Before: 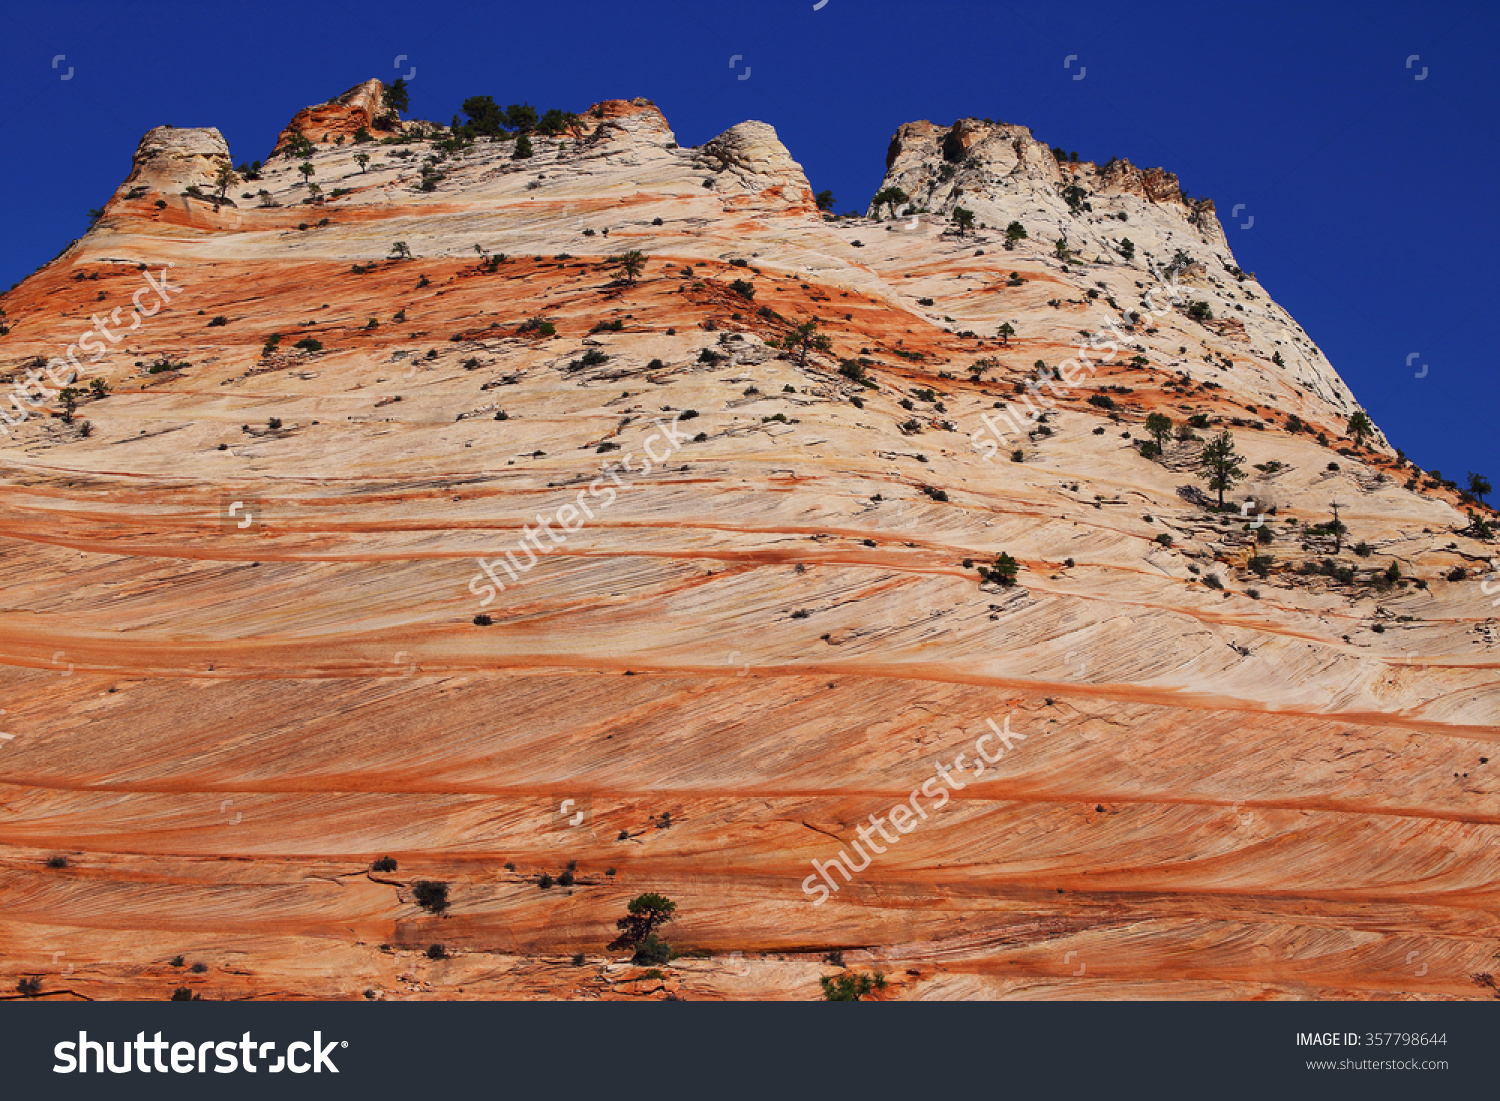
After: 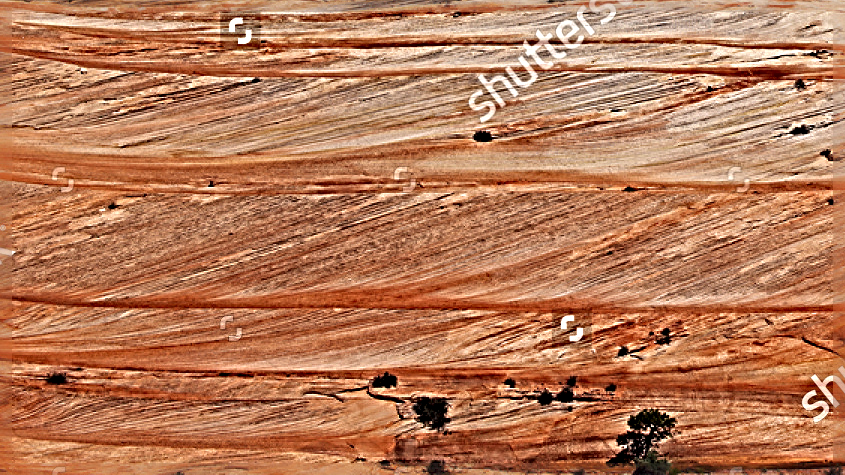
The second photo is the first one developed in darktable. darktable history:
crop: top 44.025%, right 43.649%, bottom 12.807%
sharpen: radius 6.248, amount 1.783, threshold 0.18
local contrast: highlights 100%, shadows 101%, detail 120%, midtone range 0.2
